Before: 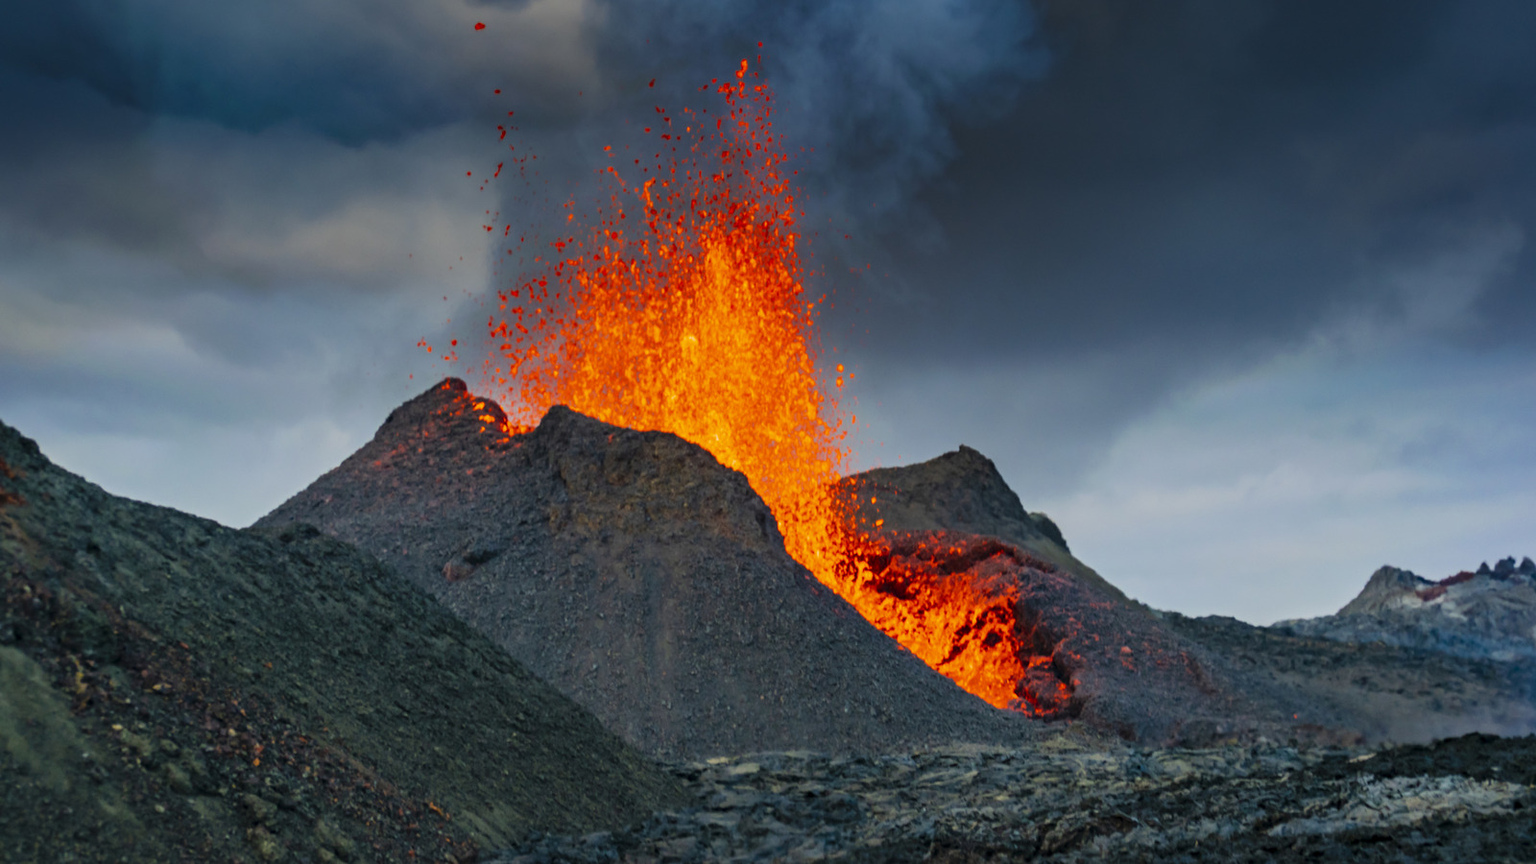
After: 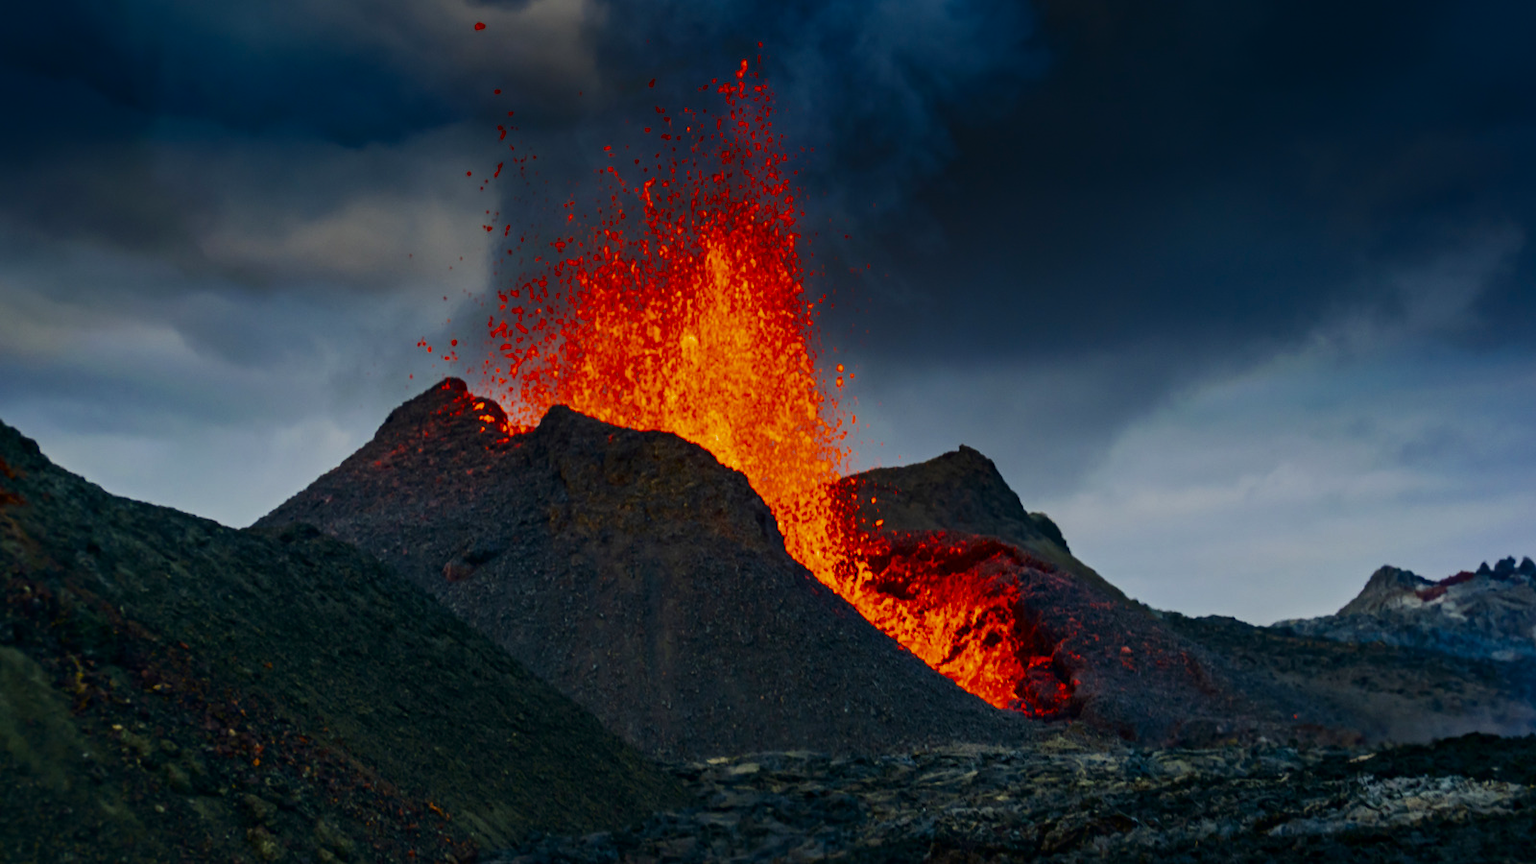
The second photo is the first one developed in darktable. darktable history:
contrast brightness saturation: contrast 0.13, brightness -0.24, saturation 0.14
exposure: black level correction 0, compensate exposure bias true, compensate highlight preservation false
tone equalizer: -8 EV -1.84 EV, -7 EV -1.16 EV, -6 EV -1.62 EV, smoothing diameter 25%, edges refinement/feathering 10, preserve details guided filter
